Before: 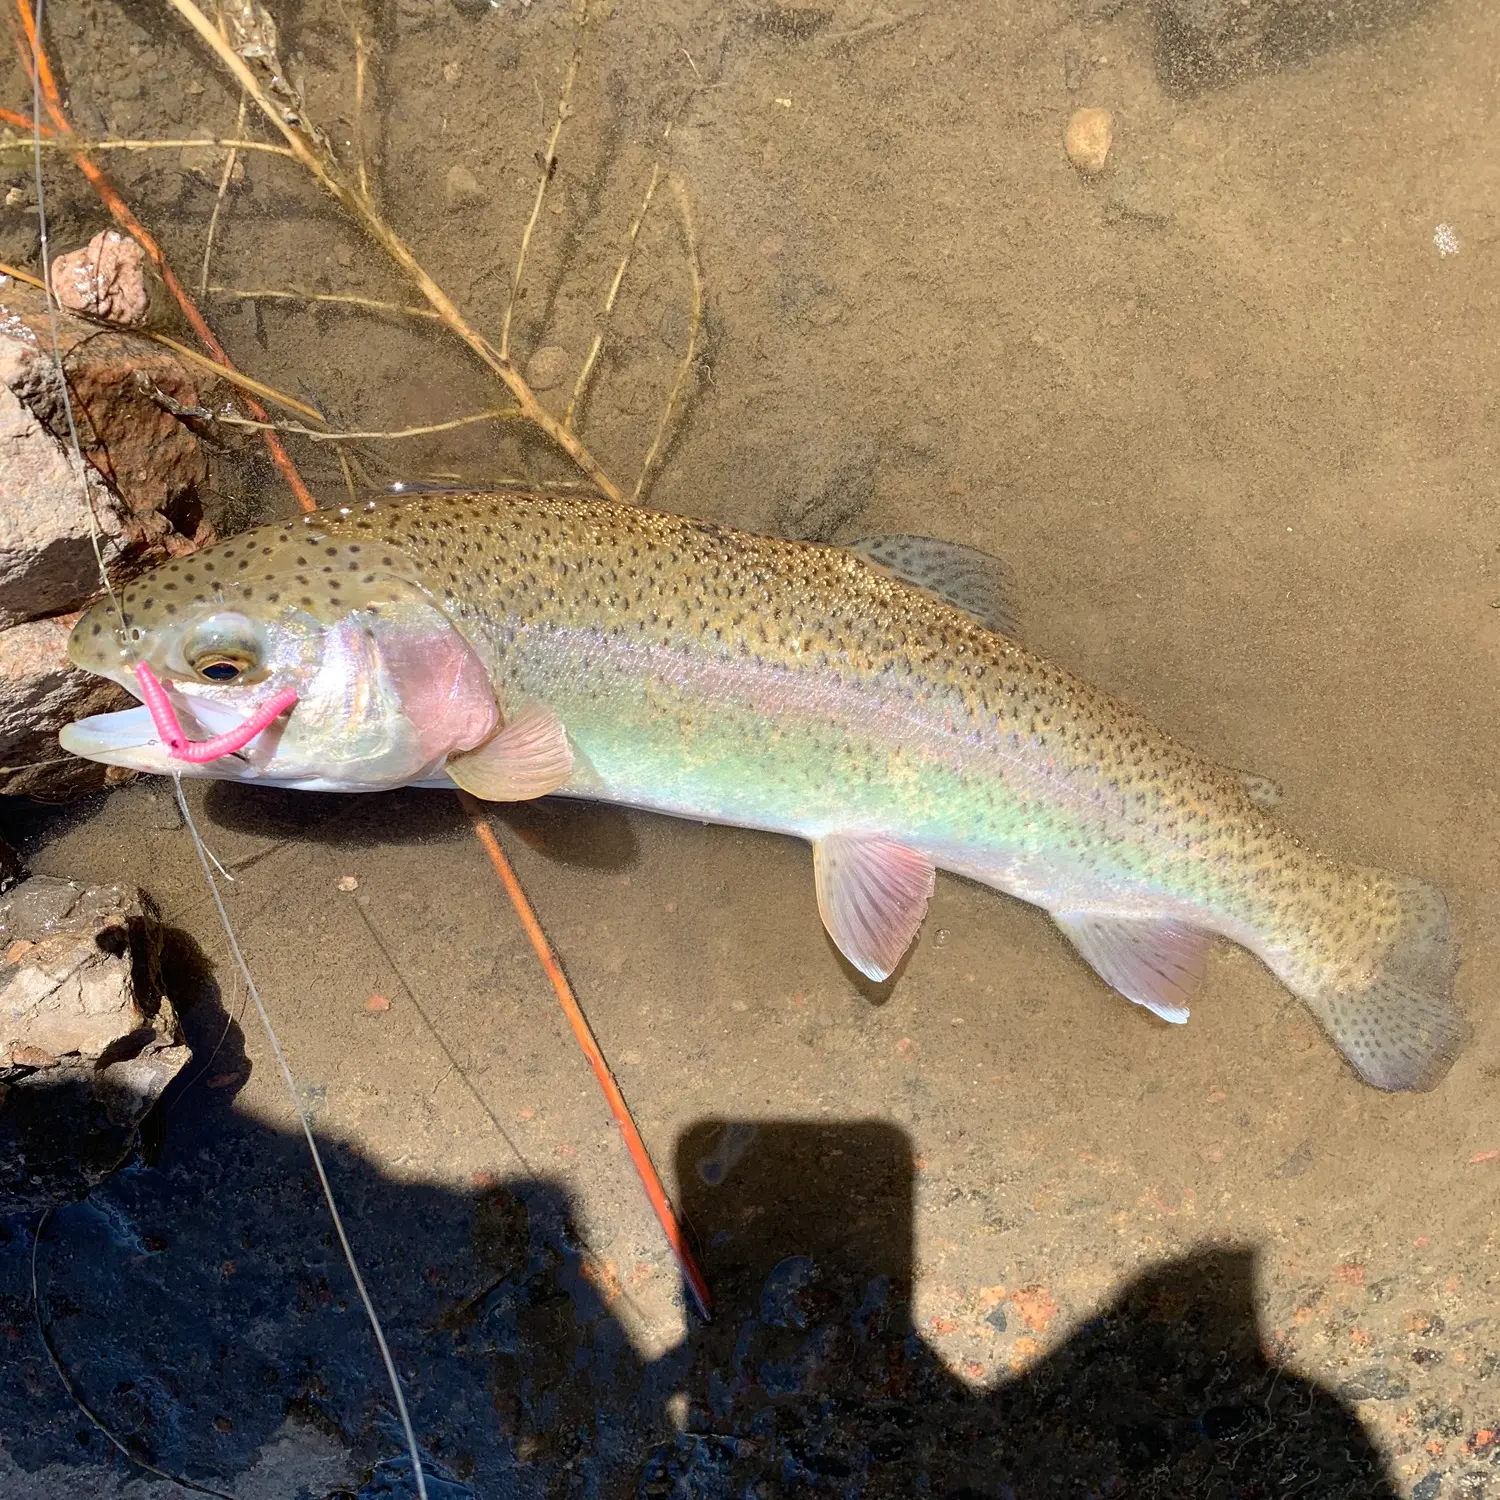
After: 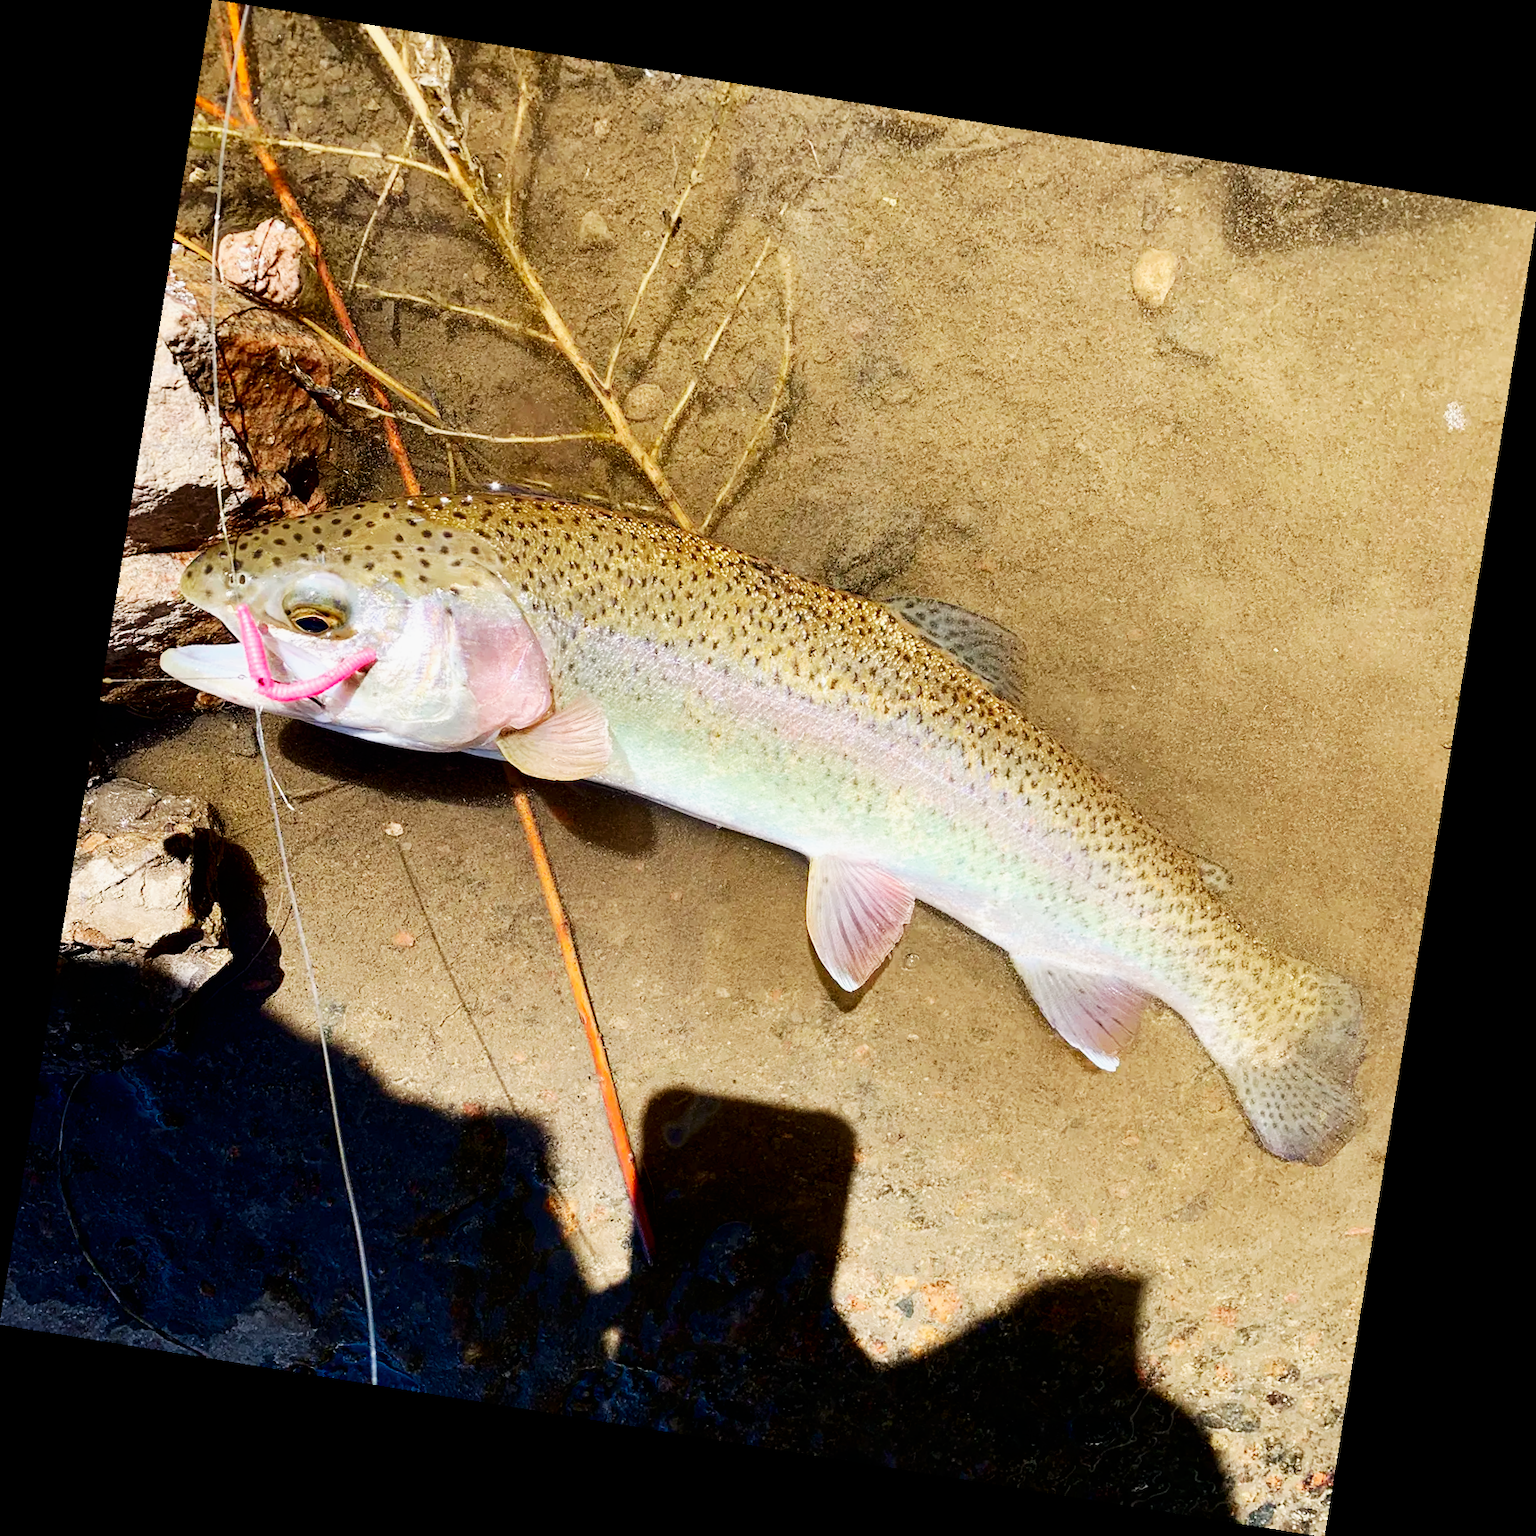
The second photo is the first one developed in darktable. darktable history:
exposure: black level correction 0, exposure -0.721 EV, compensate highlight preservation false
rotate and perspective: rotation 9.12°, automatic cropping off
base curve: curves: ch0 [(0, 0) (0.007, 0.004) (0.027, 0.03) (0.046, 0.07) (0.207, 0.54) (0.442, 0.872) (0.673, 0.972) (1, 1)], preserve colors none
contrast brightness saturation: contrast 0.07, brightness -0.13, saturation 0.06
white balance: emerald 1
